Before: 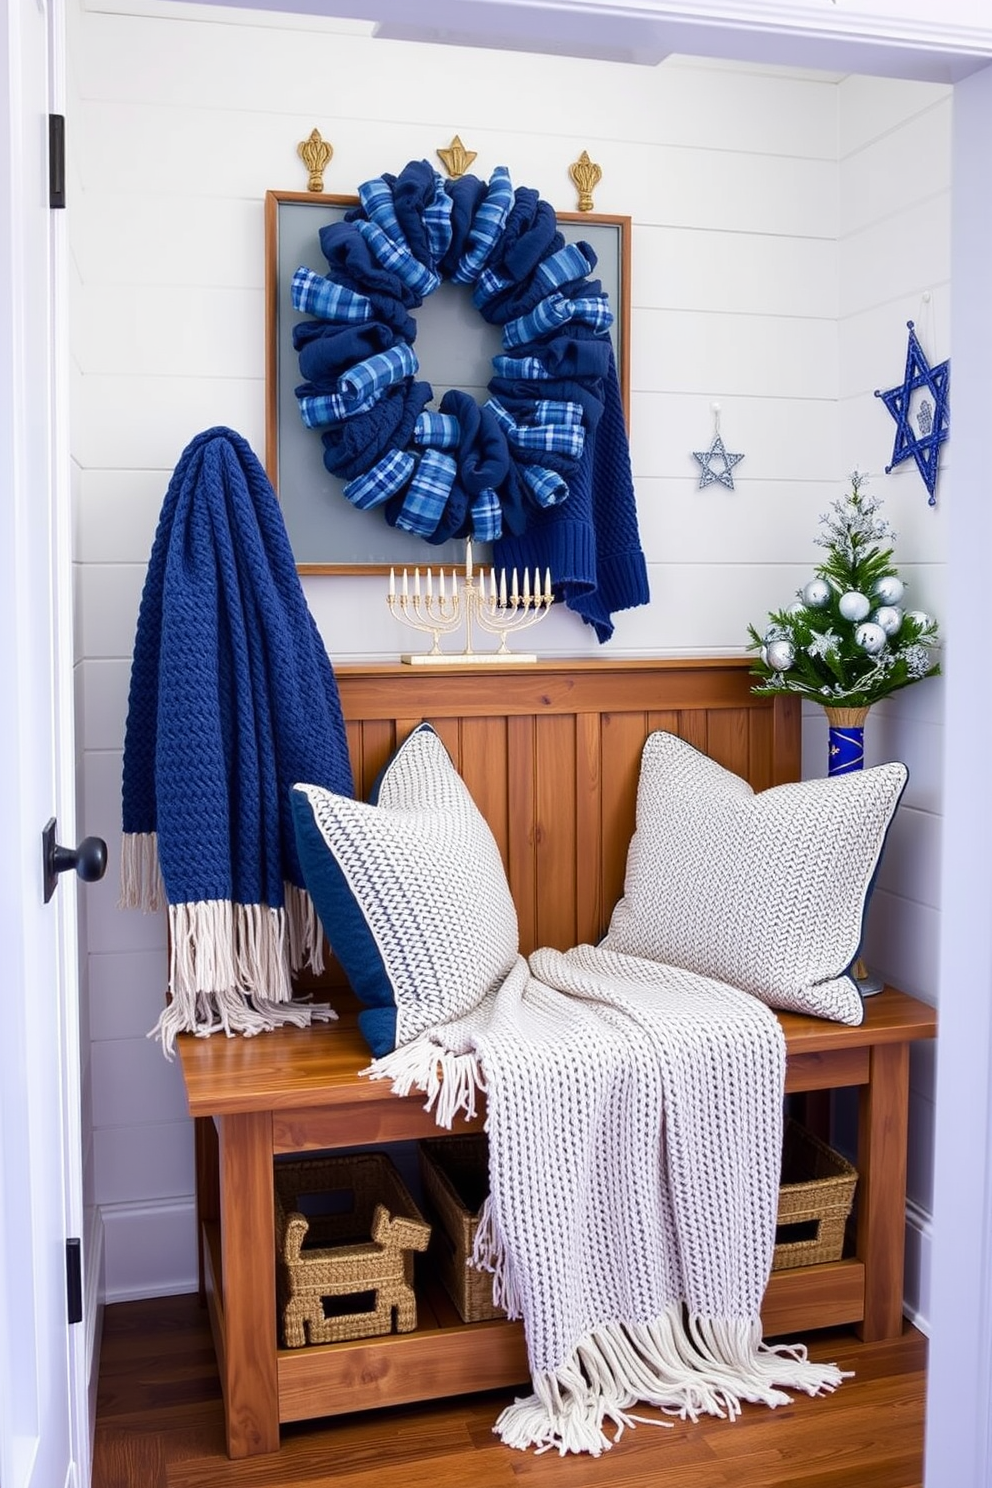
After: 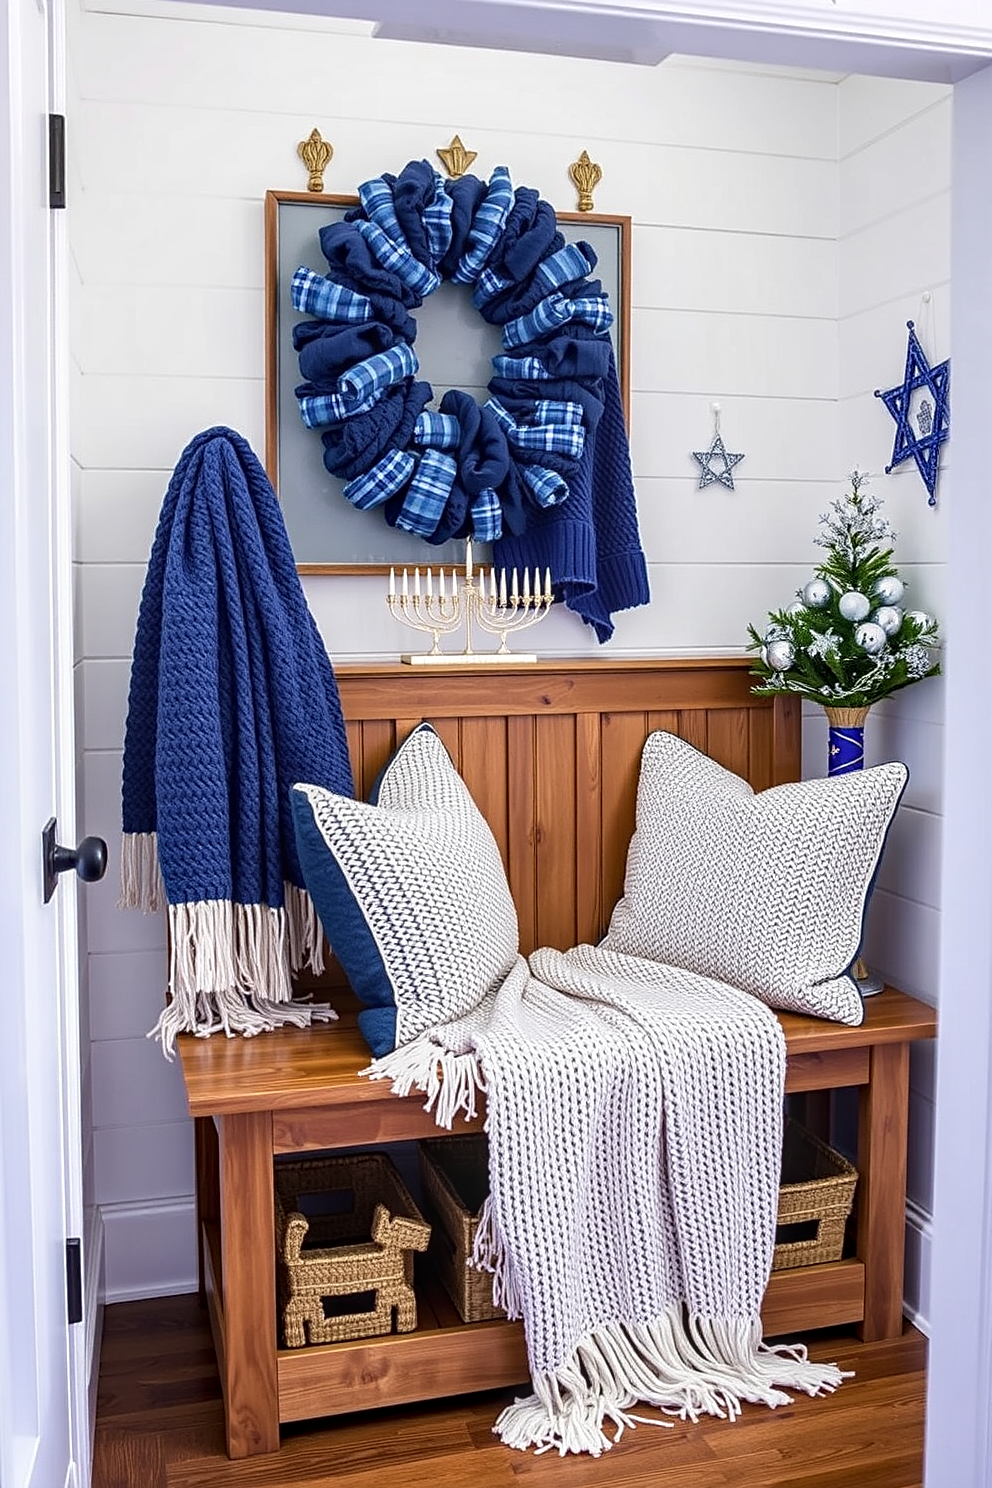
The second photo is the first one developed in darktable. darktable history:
local contrast: on, module defaults
sharpen: on, module defaults
contrast brightness saturation: contrast 0.005, saturation -0.069
contrast equalizer: y [[0.5, 0.501, 0.525, 0.597, 0.58, 0.514], [0.5 ×6], [0.5 ×6], [0 ×6], [0 ×6]], mix 0.277
